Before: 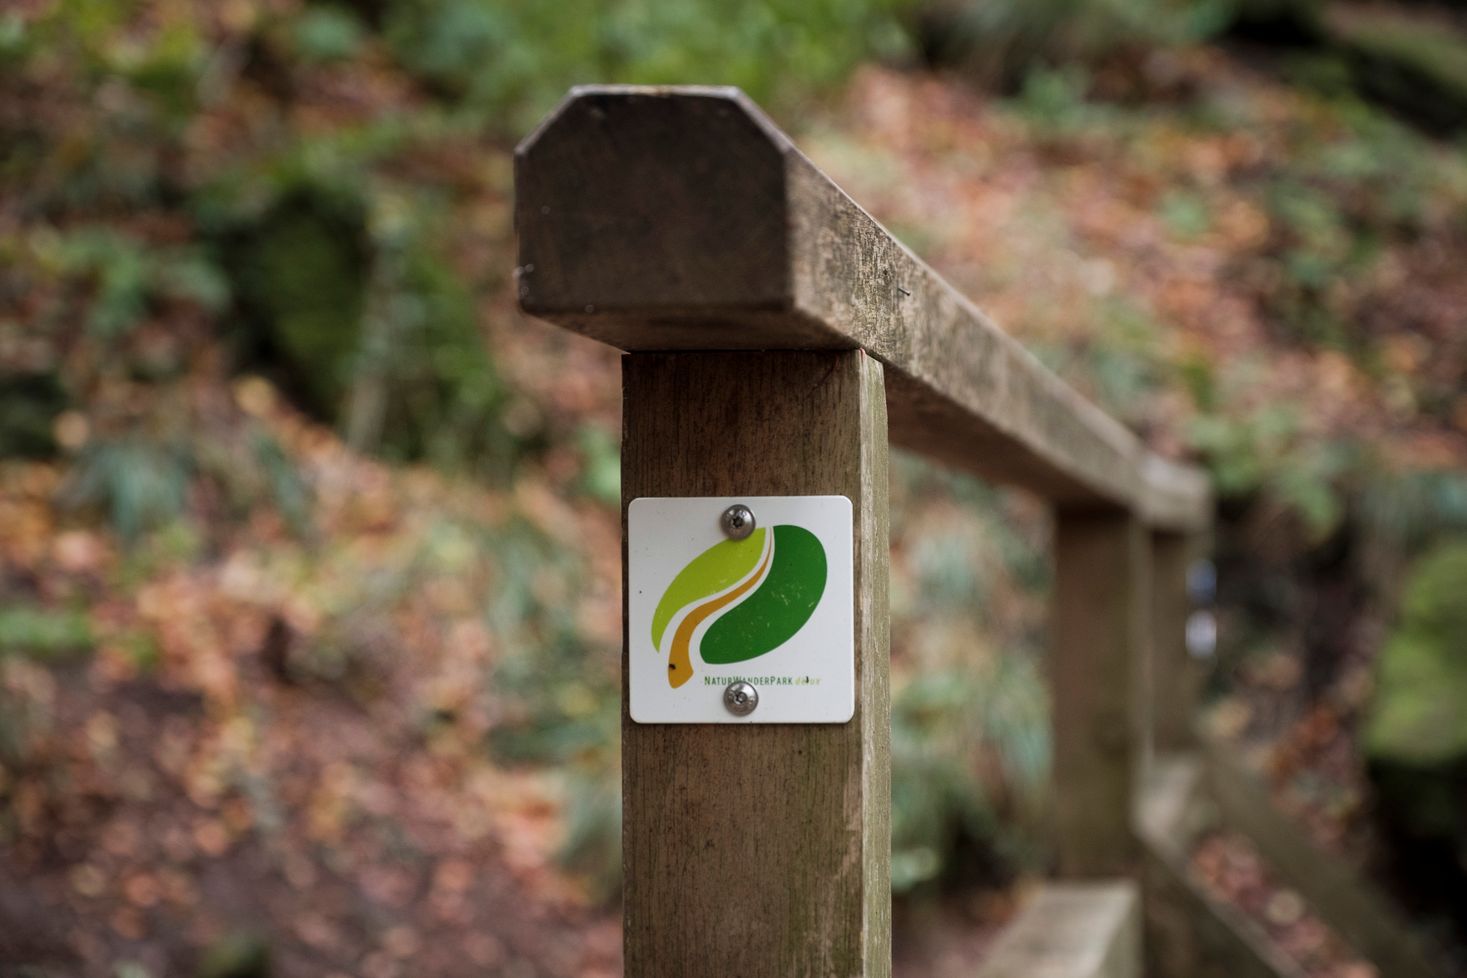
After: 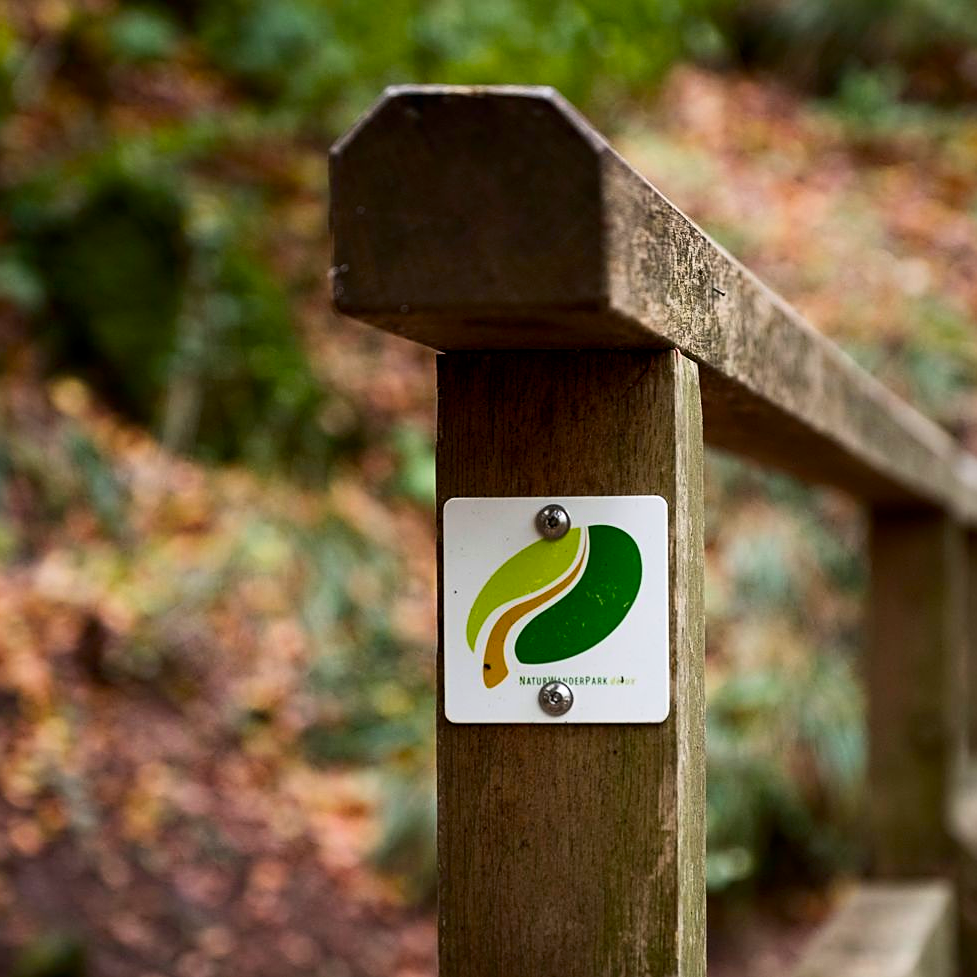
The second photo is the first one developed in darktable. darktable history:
crop and rotate: left 12.648%, right 20.685%
color balance rgb: perceptual saturation grading › global saturation 30%, global vibrance 20%
contrast brightness saturation: contrast 0.22
white balance: emerald 1
exposure: black level correction 0.002, compensate highlight preservation false
tone equalizer: on, module defaults
sharpen: on, module defaults
